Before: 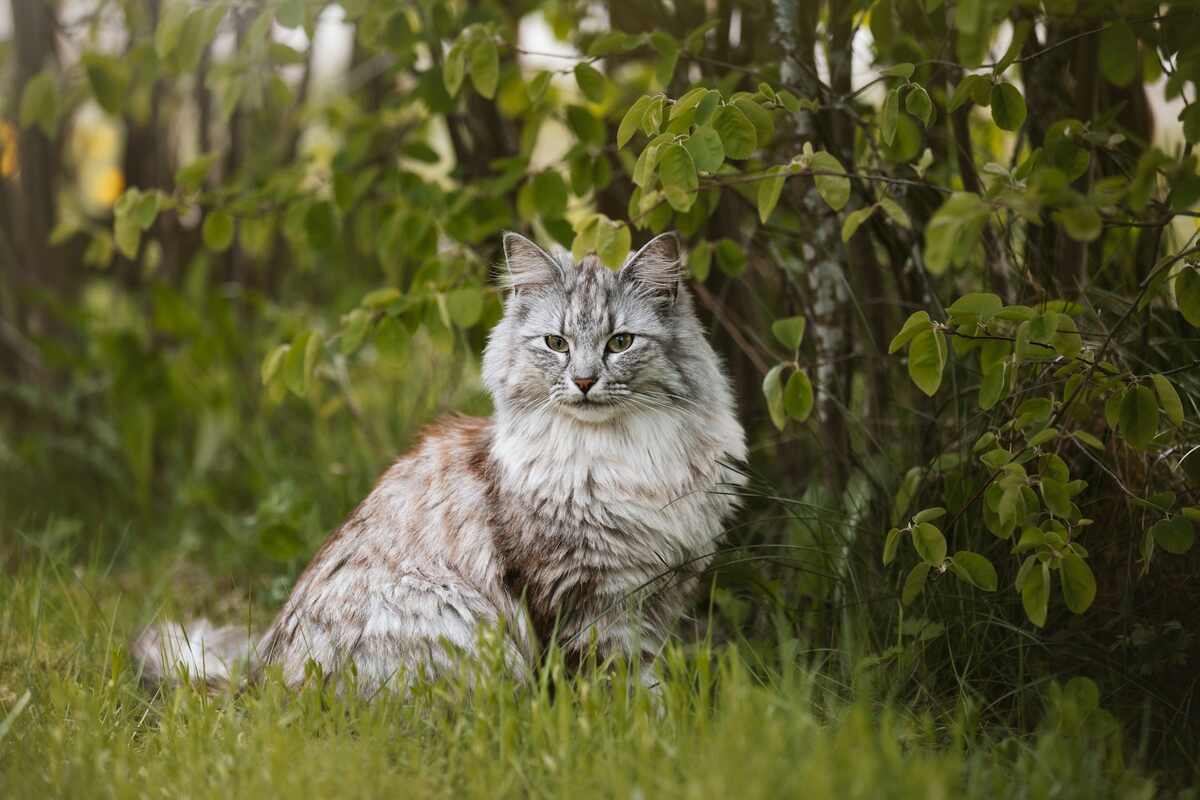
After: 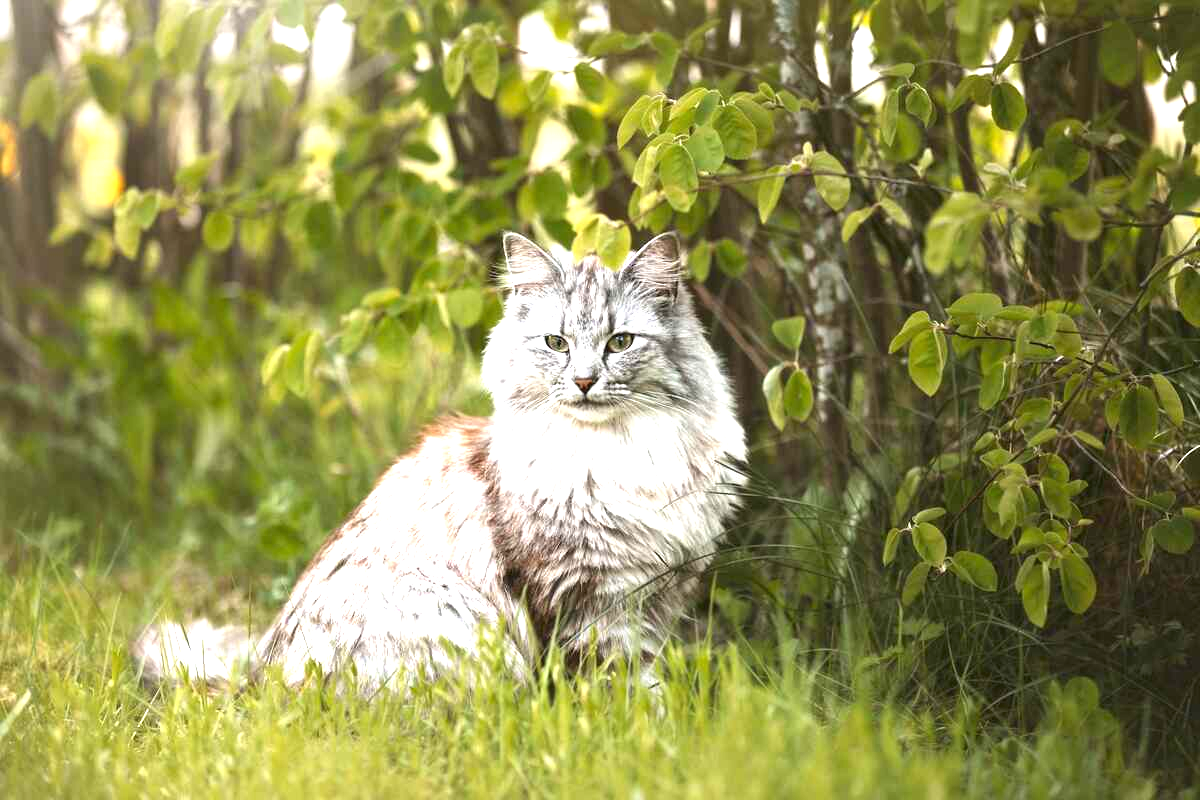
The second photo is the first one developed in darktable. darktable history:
exposure: black level correction 0, exposure 1.469 EV, compensate exposure bias true, compensate highlight preservation false
